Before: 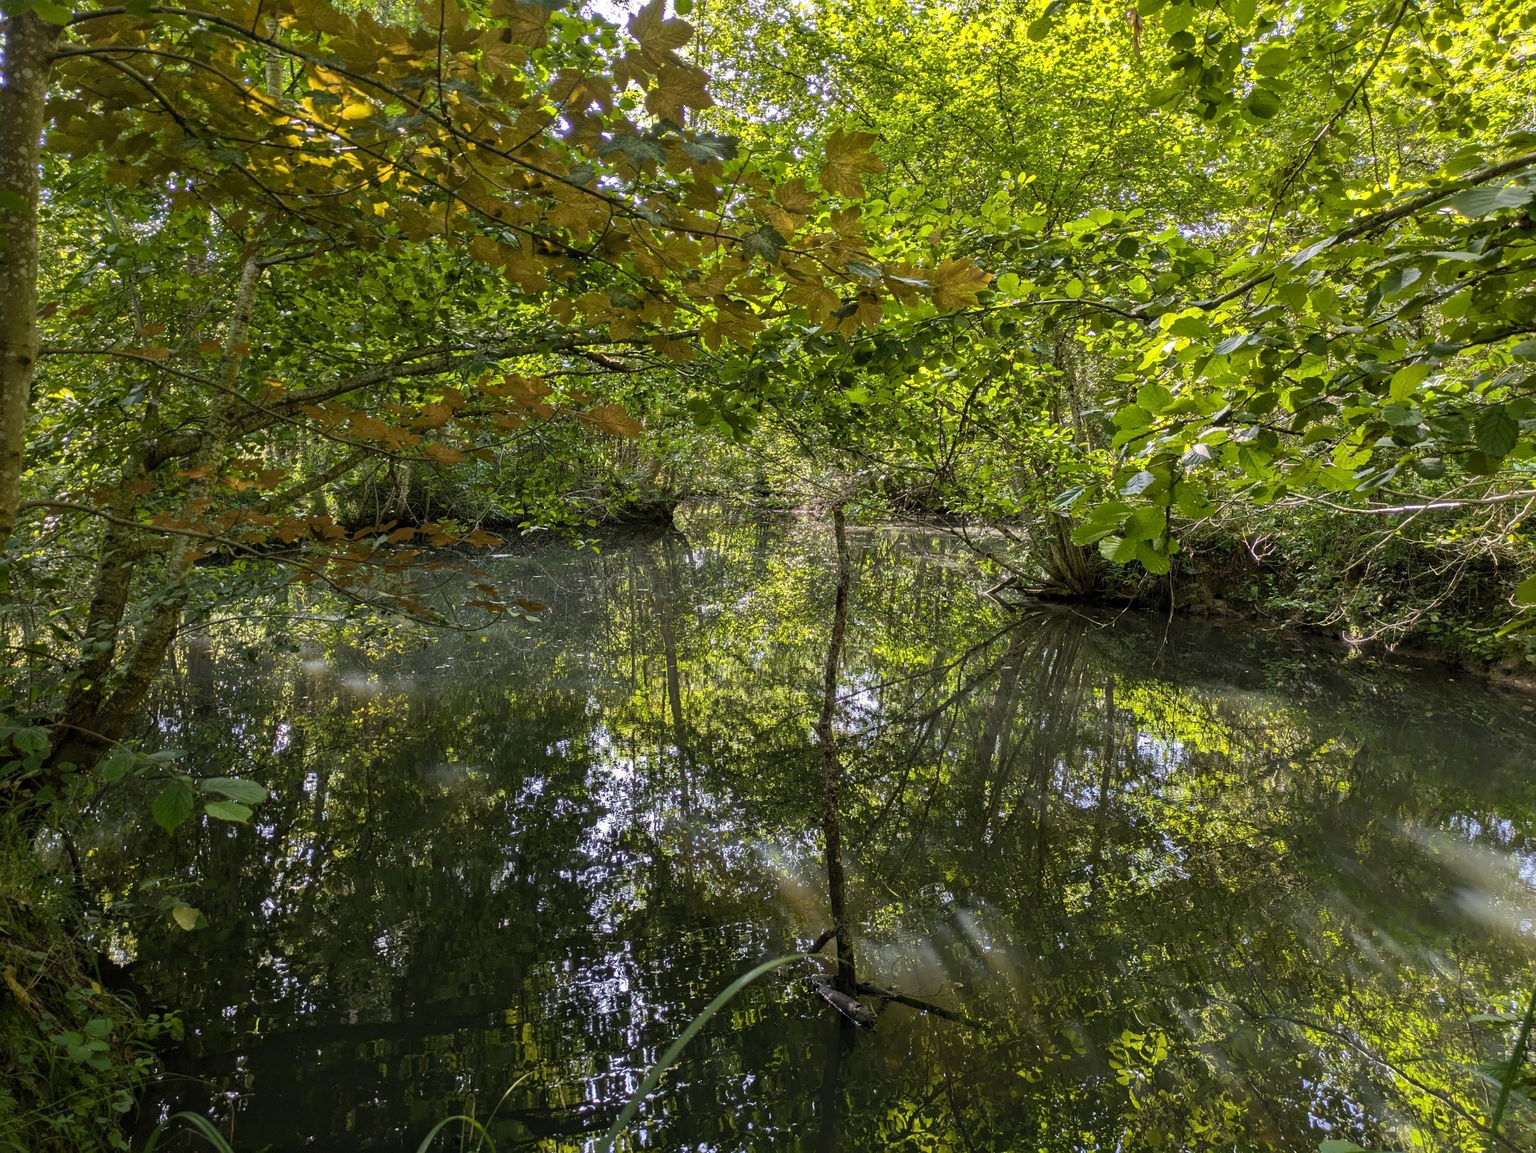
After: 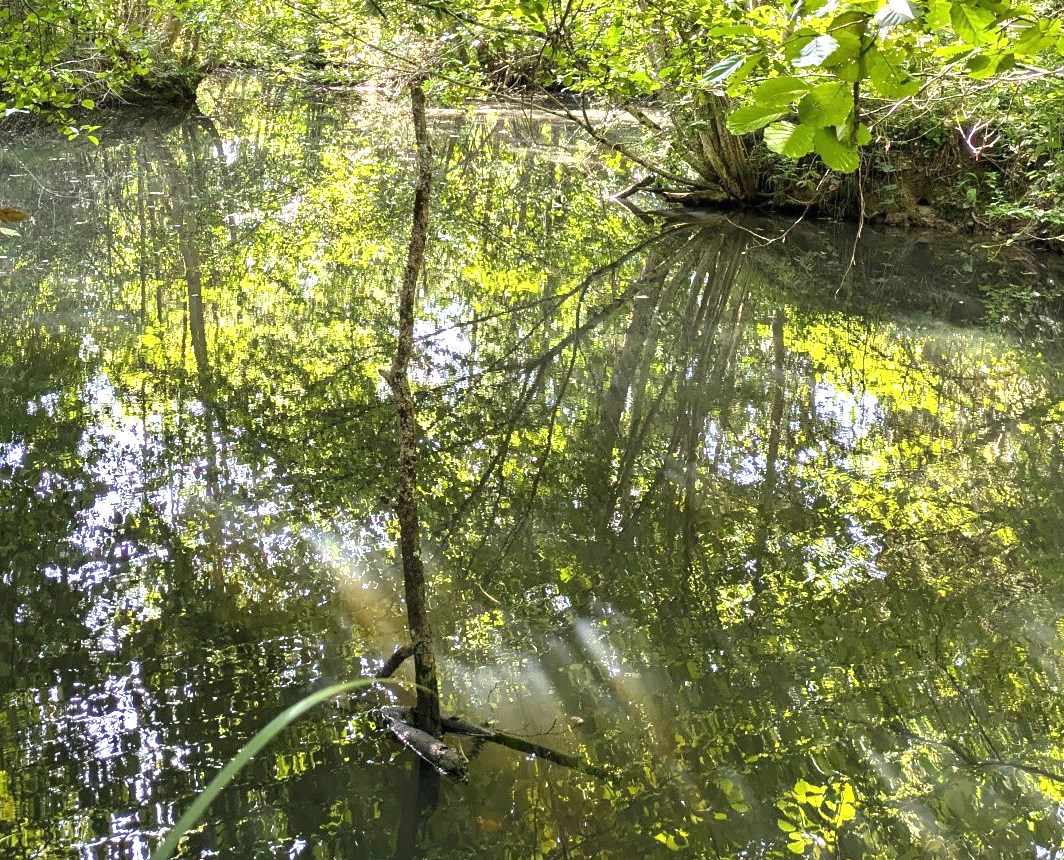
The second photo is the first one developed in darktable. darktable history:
crop: left 34.272%, top 38.587%, right 13.743%, bottom 5.421%
exposure: black level correction 0, exposure 1.461 EV, compensate highlight preservation false
